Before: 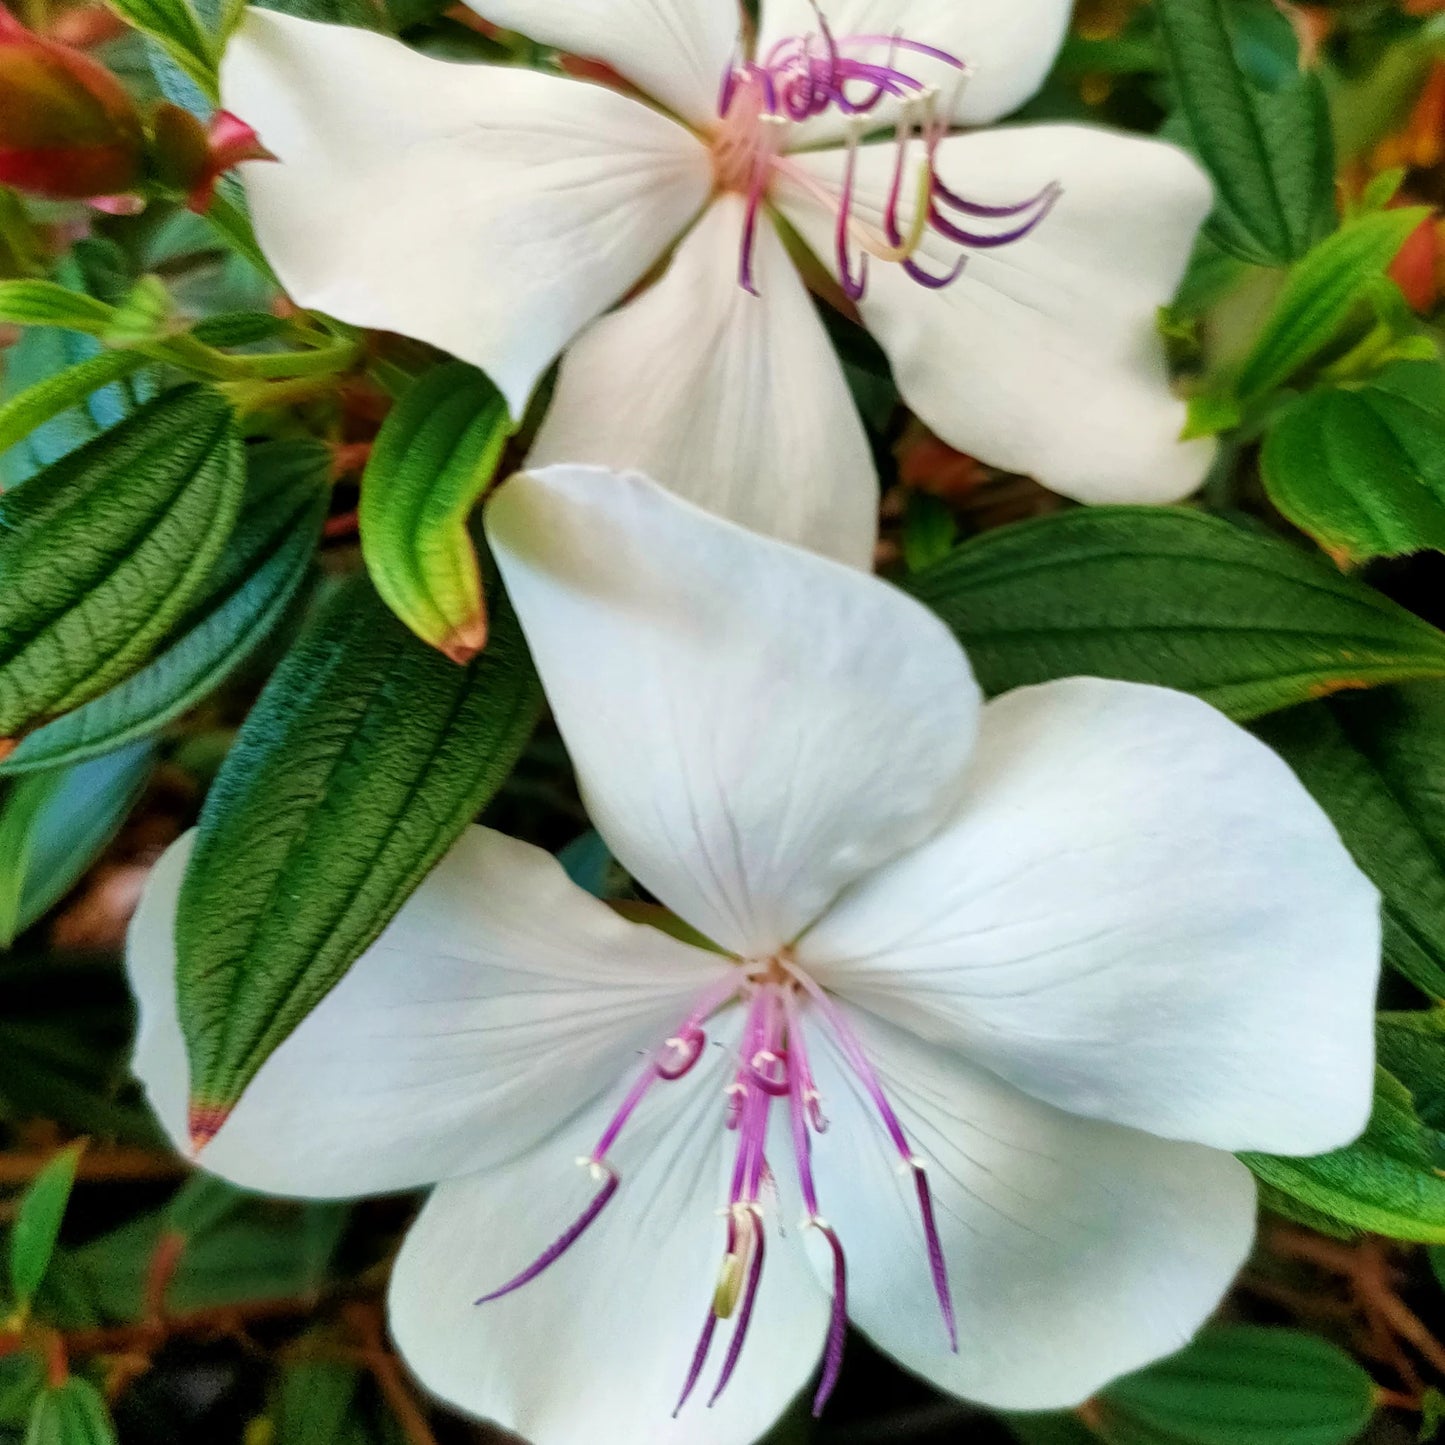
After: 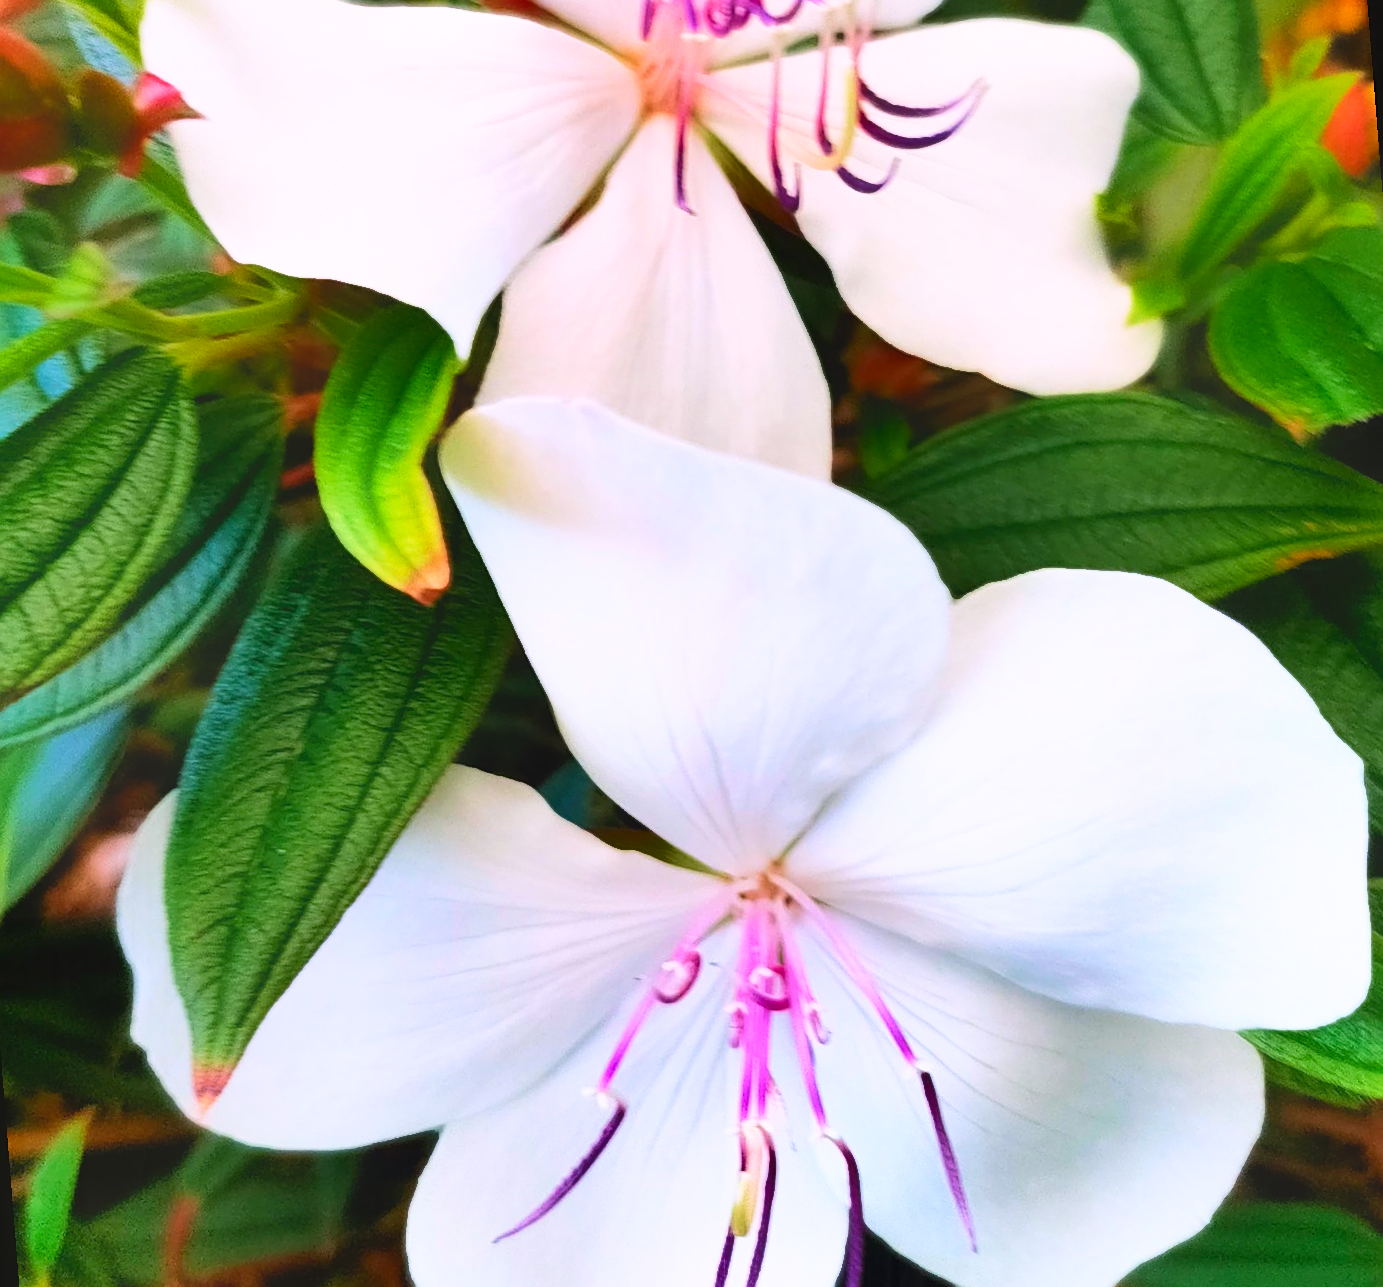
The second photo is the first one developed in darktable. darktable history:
base curve: curves: ch0 [(0, 0) (0.688, 0.865) (1, 1)], preserve colors none
rotate and perspective: rotation -4.57°, crop left 0.054, crop right 0.944, crop top 0.087, crop bottom 0.914
sharpen: amount 0.2
contrast brightness saturation: contrast 0.2, brightness 0.16, saturation 0.22
rgb levels: preserve colors max RGB
white balance: red 1.066, blue 1.119
contrast equalizer: octaves 7, y [[0.6 ×6], [0.55 ×6], [0 ×6], [0 ×6], [0 ×6]], mix -1
shadows and highlights: low approximation 0.01, soften with gaussian
